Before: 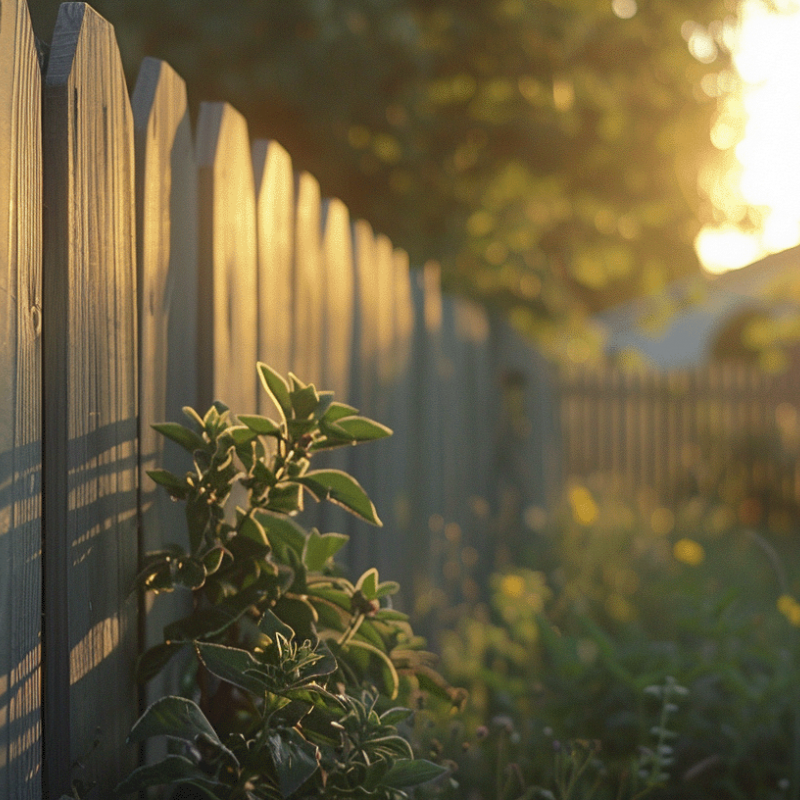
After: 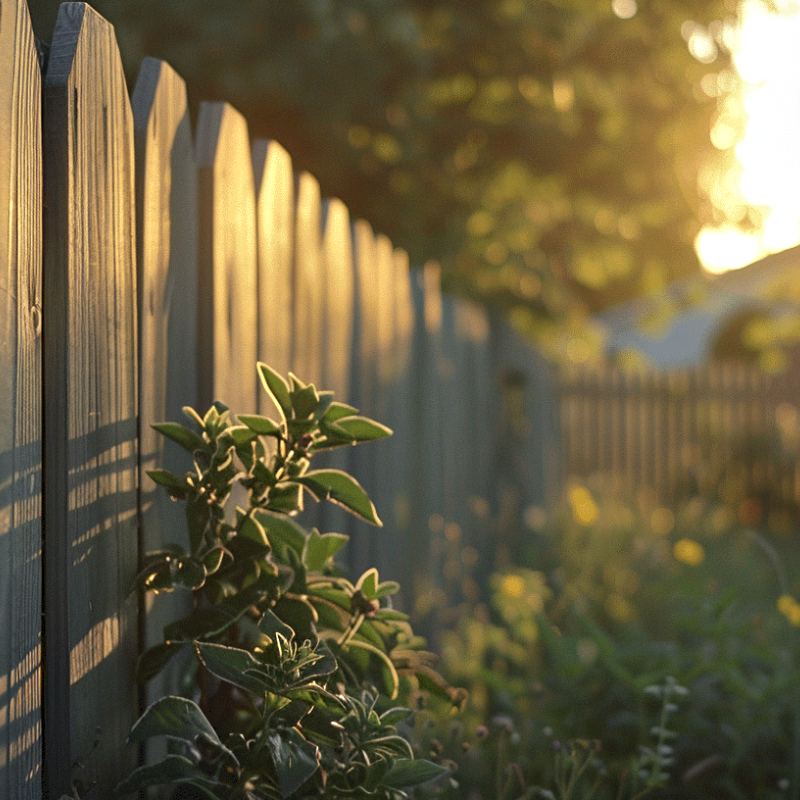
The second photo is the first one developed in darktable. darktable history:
contrast equalizer: y [[0.6 ×6], [0.55 ×6], [0 ×6], [0 ×6], [0 ×6]], mix 0.608
